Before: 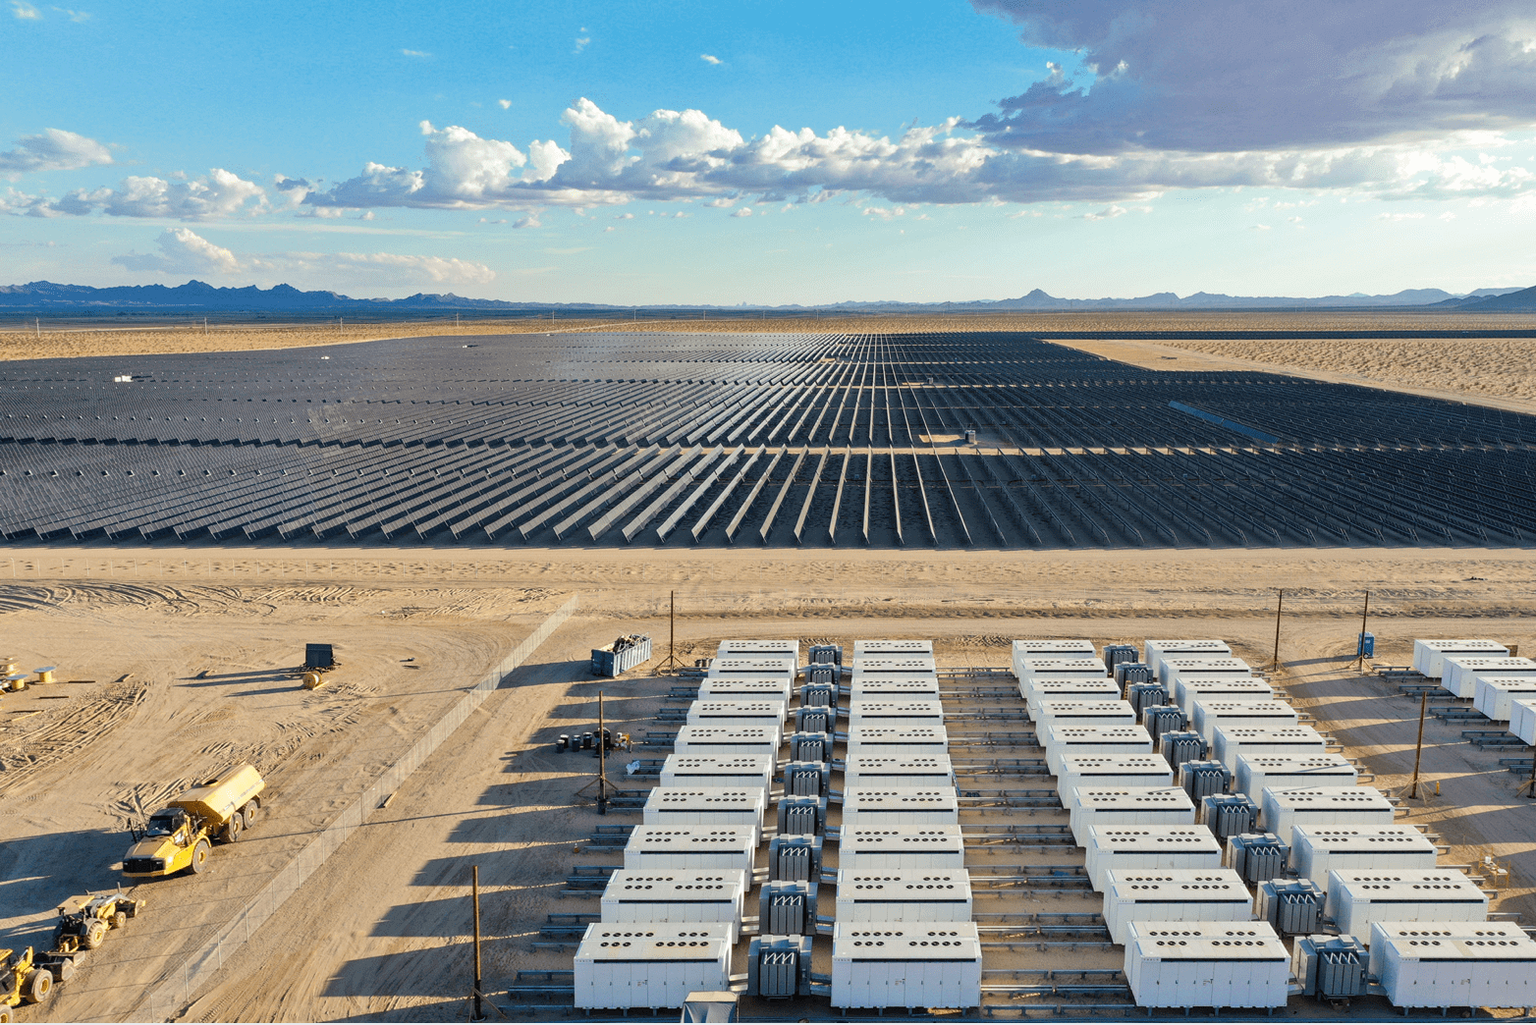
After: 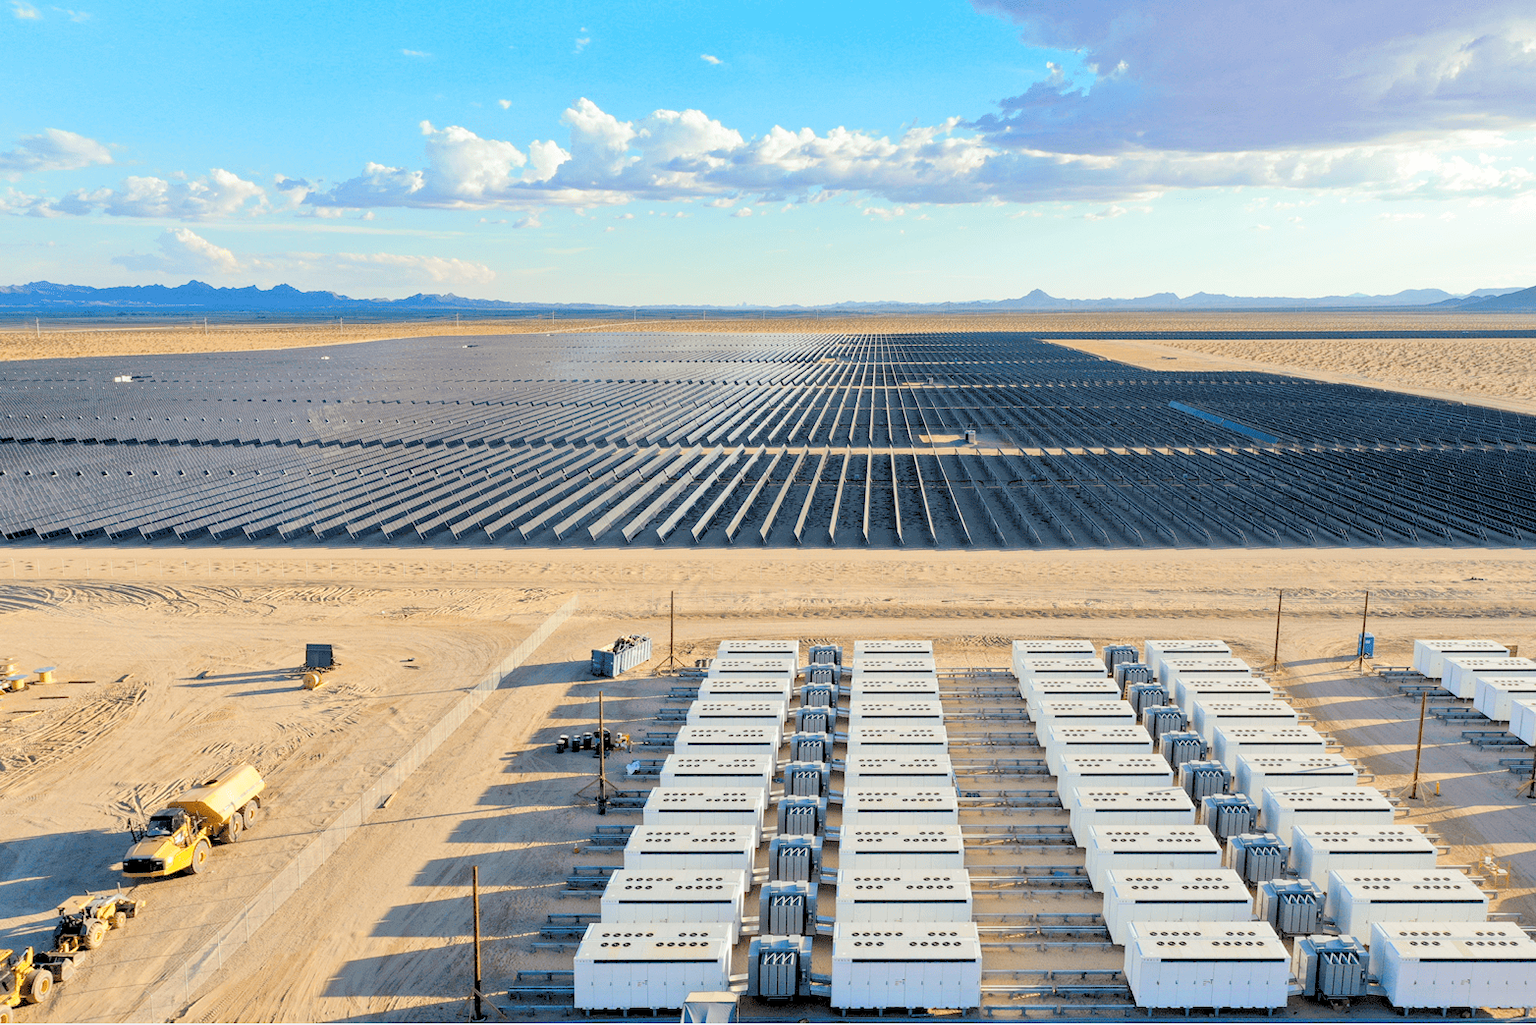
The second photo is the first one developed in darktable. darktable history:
levels: levels [0.093, 0.434, 0.988]
contrast equalizer: octaves 7, y [[0.6 ×6], [0.55 ×6], [0 ×6], [0 ×6], [0 ×6]], mix -0.2
